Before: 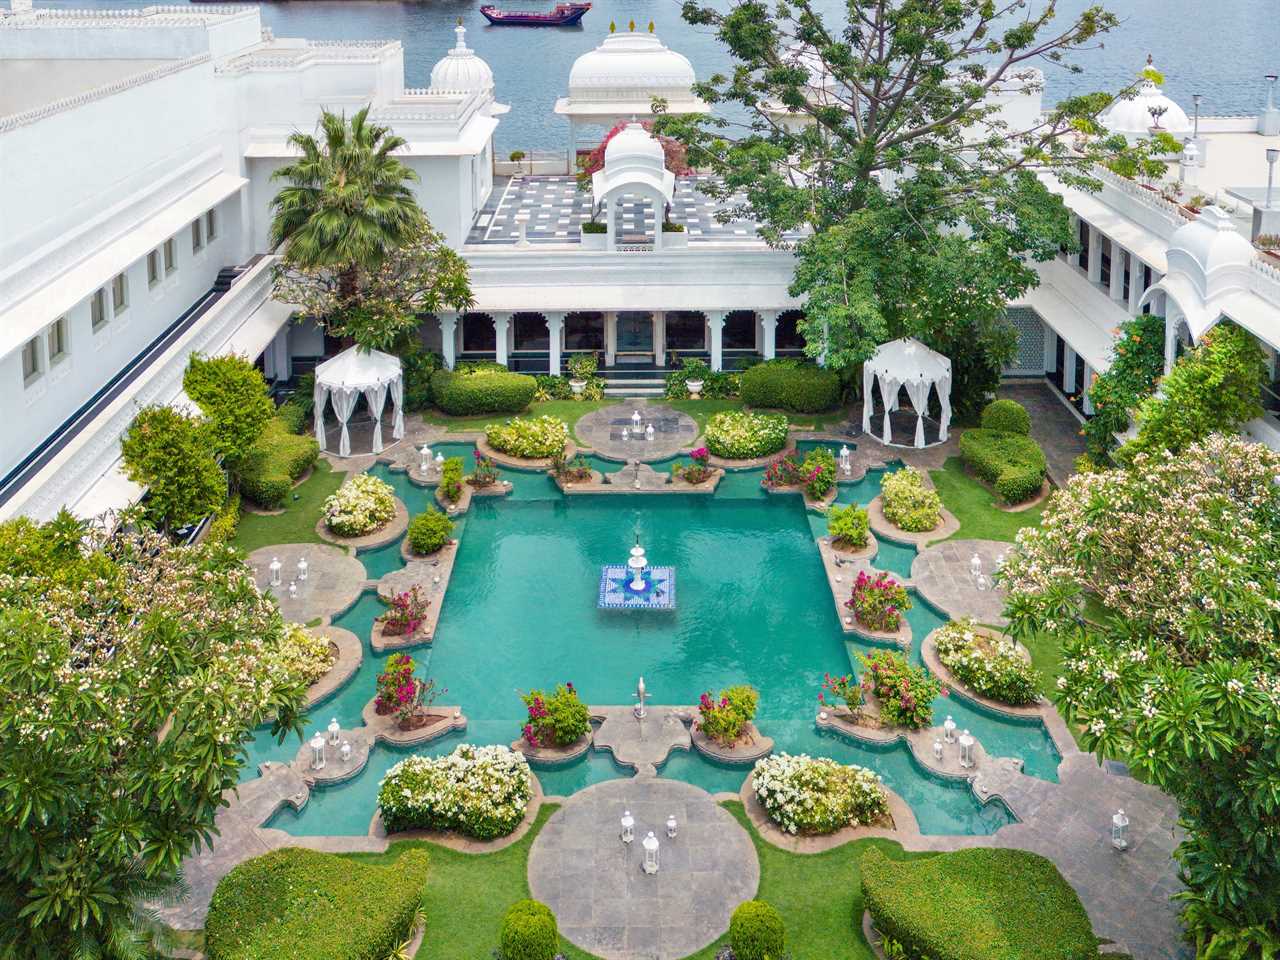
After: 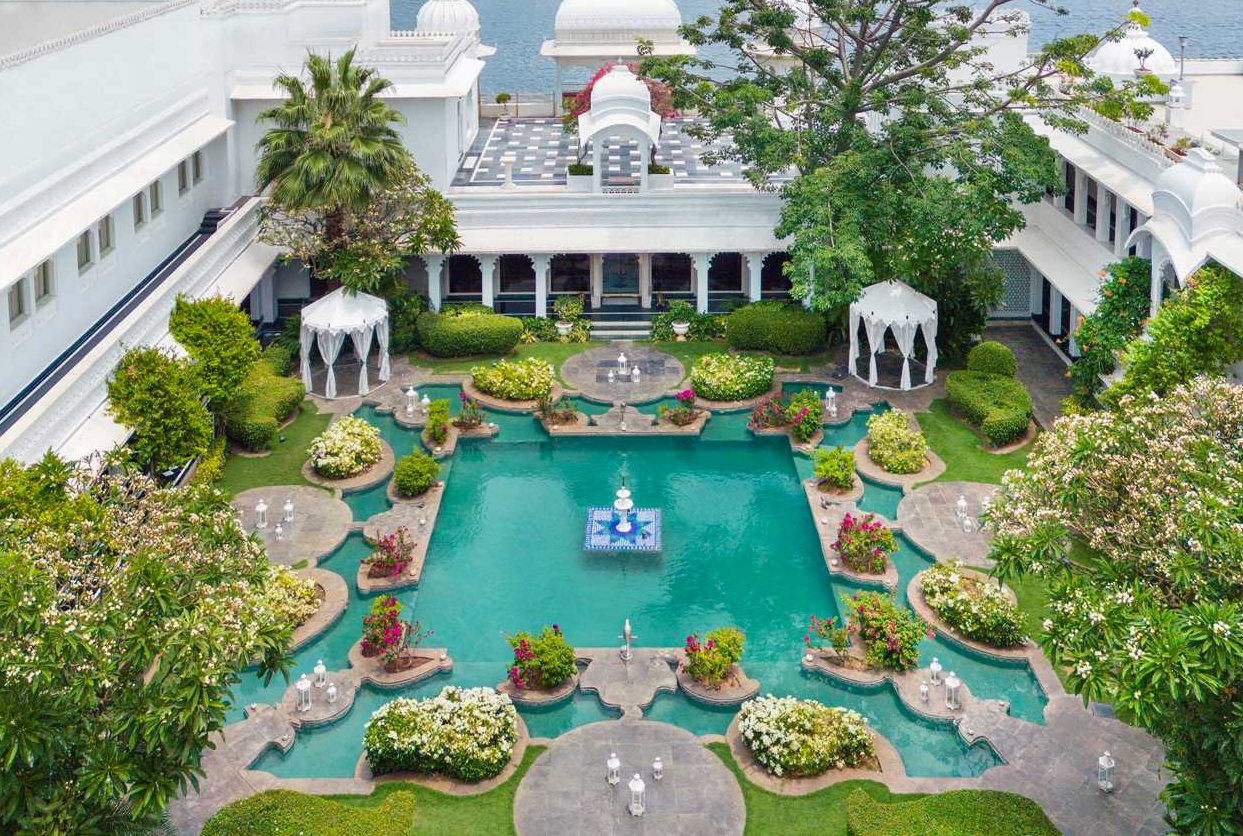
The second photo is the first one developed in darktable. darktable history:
crop: left 1.127%, top 6.138%, right 1.725%, bottom 6.777%
contrast brightness saturation: contrast -0.017, brightness -0.015, saturation 0.034
